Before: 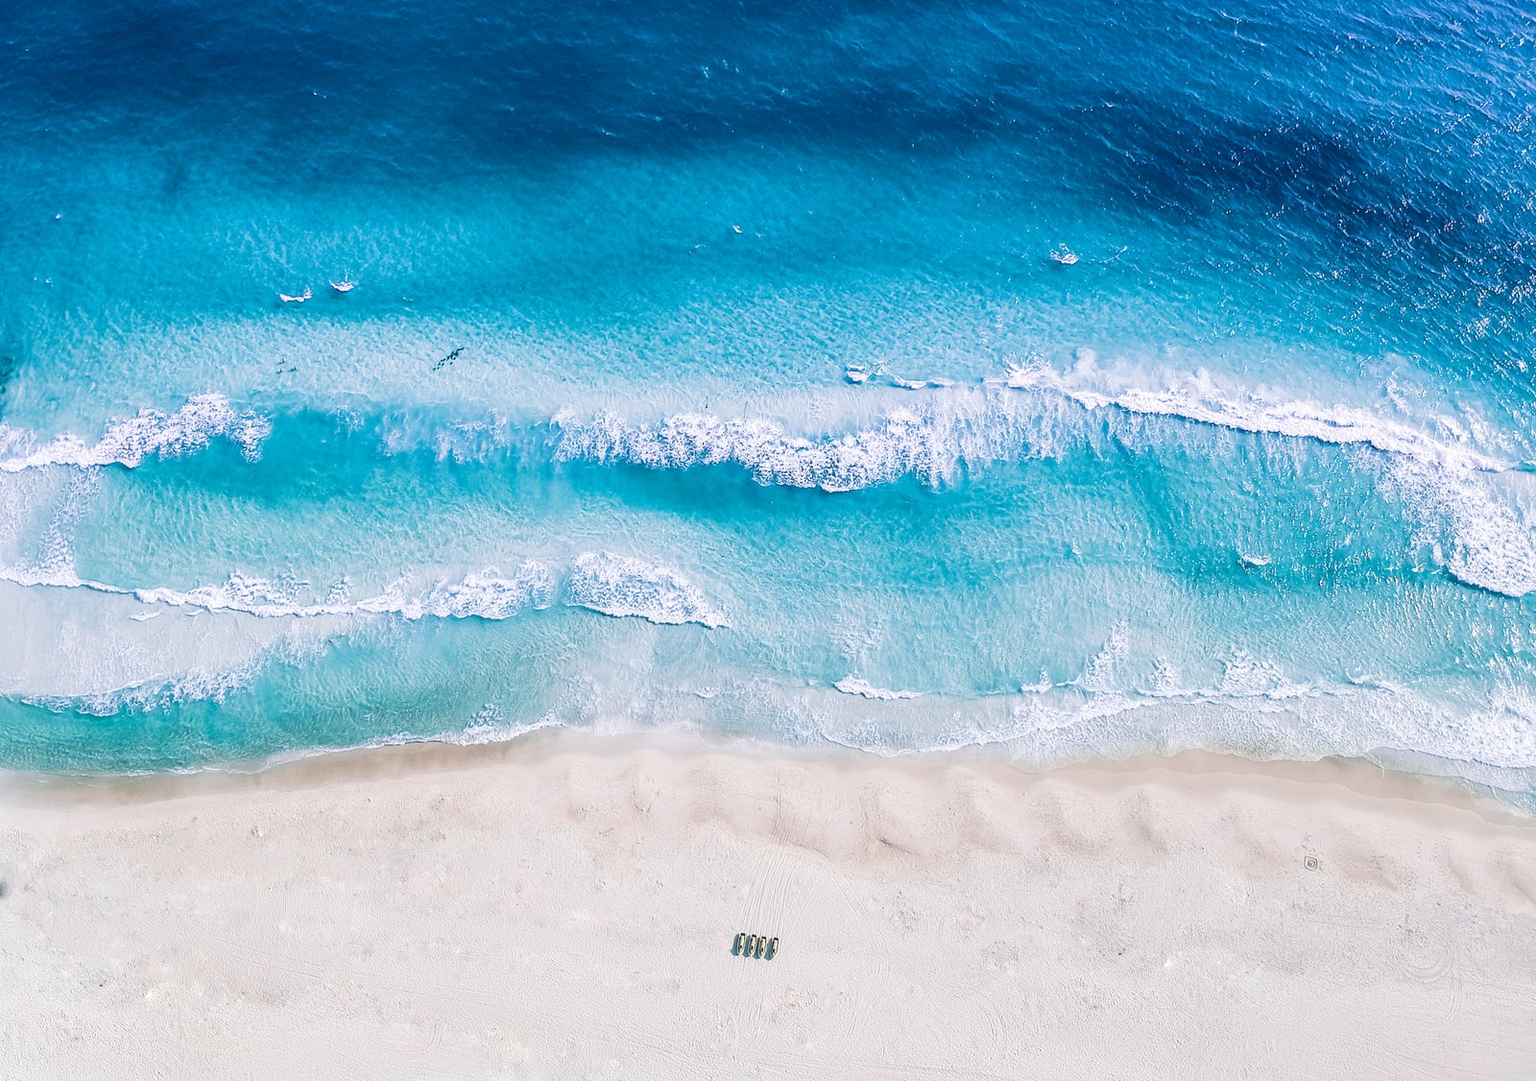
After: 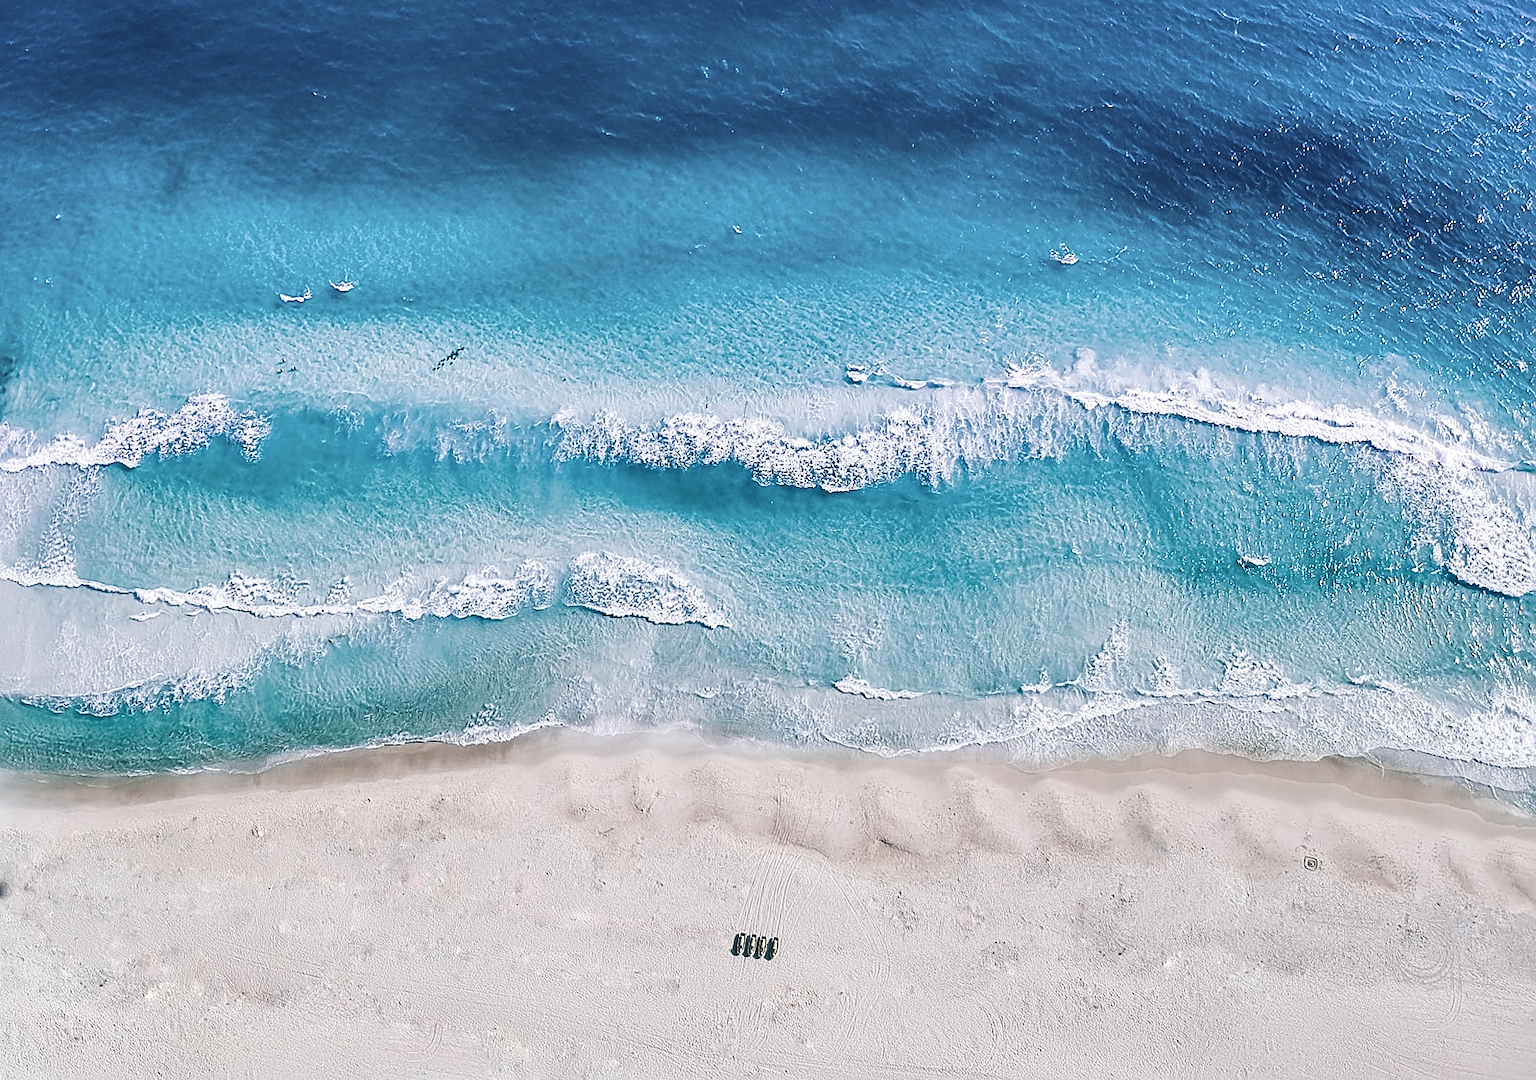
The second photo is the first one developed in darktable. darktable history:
shadows and highlights: shadows 11.08, white point adjustment 1.25, soften with gaussian
color balance rgb: perceptual saturation grading › global saturation -32.438%, global vibrance 20%
sharpen: on, module defaults
